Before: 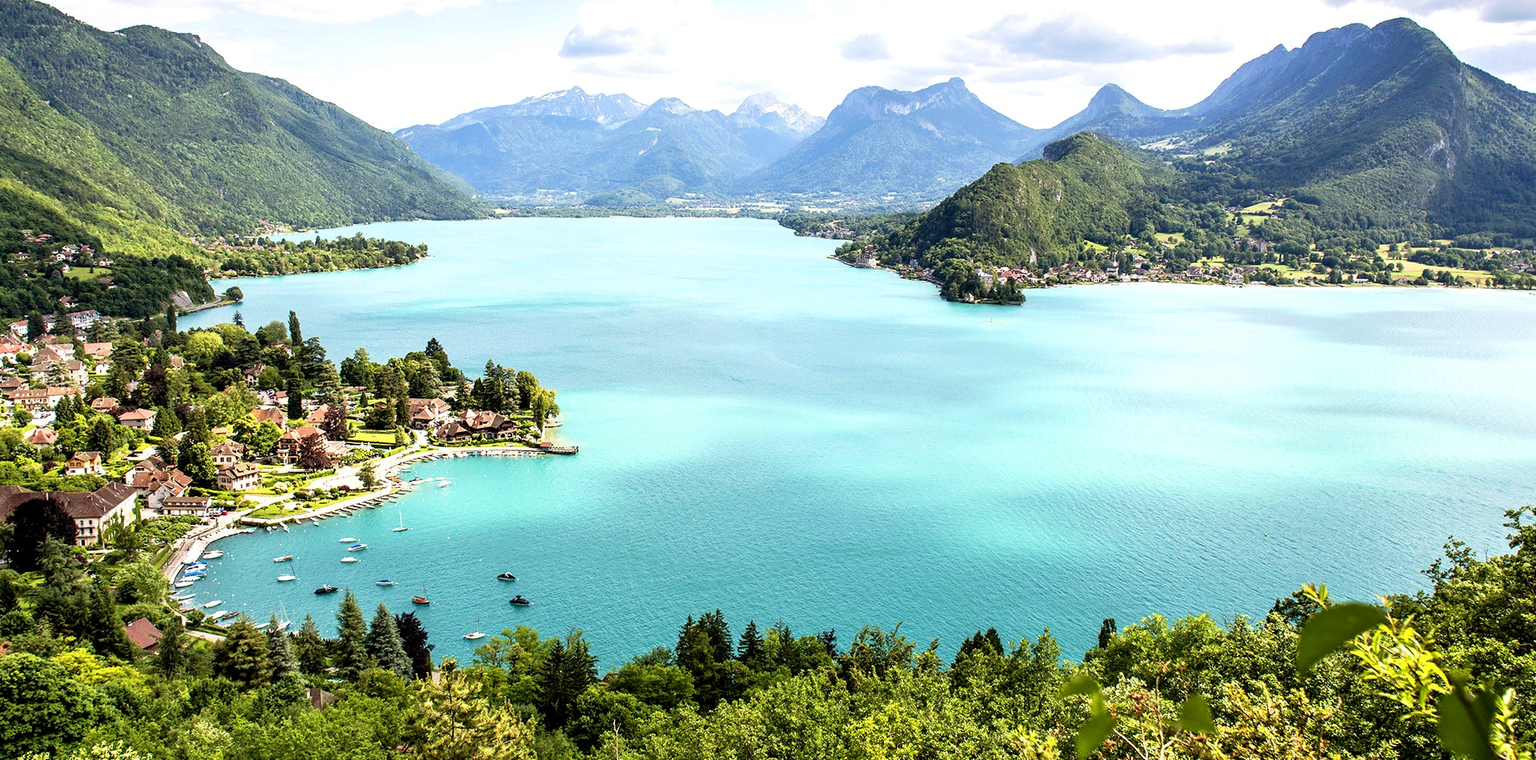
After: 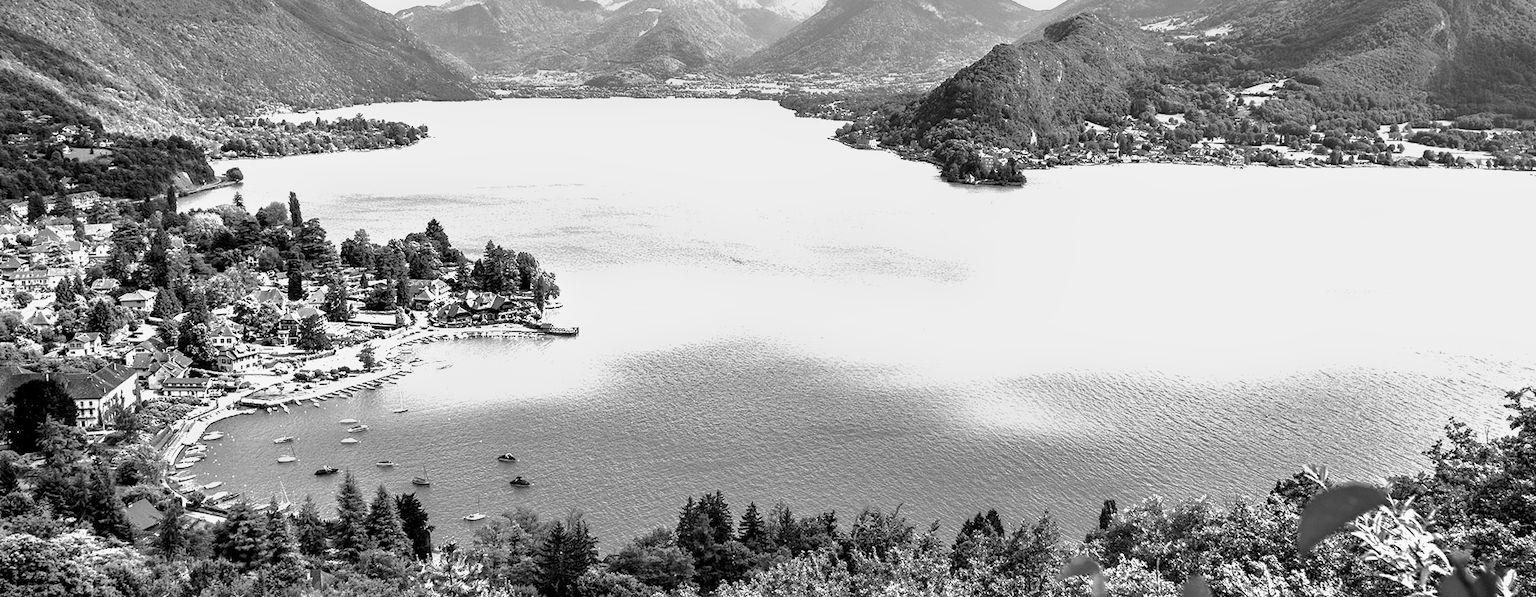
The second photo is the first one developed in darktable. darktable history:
crop and rotate: top 15.774%, bottom 5.506%
exposure: exposure 0.128 EV, compensate highlight preservation false
monochrome: a 30.25, b 92.03
tone equalizer: -8 EV -0.417 EV, -7 EV -0.389 EV, -6 EV -0.333 EV, -5 EV -0.222 EV, -3 EV 0.222 EV, -2 EV 0.333 EV, -1 EV 0.389 EV, +0 EV 0.417 EV, edges refinement/feathering 500, mask exposure compensation -1.57 EV, preserve details no
white balance: red 1.004, blue 1.096
shadows and highlights: shadows 40, highlights -60
